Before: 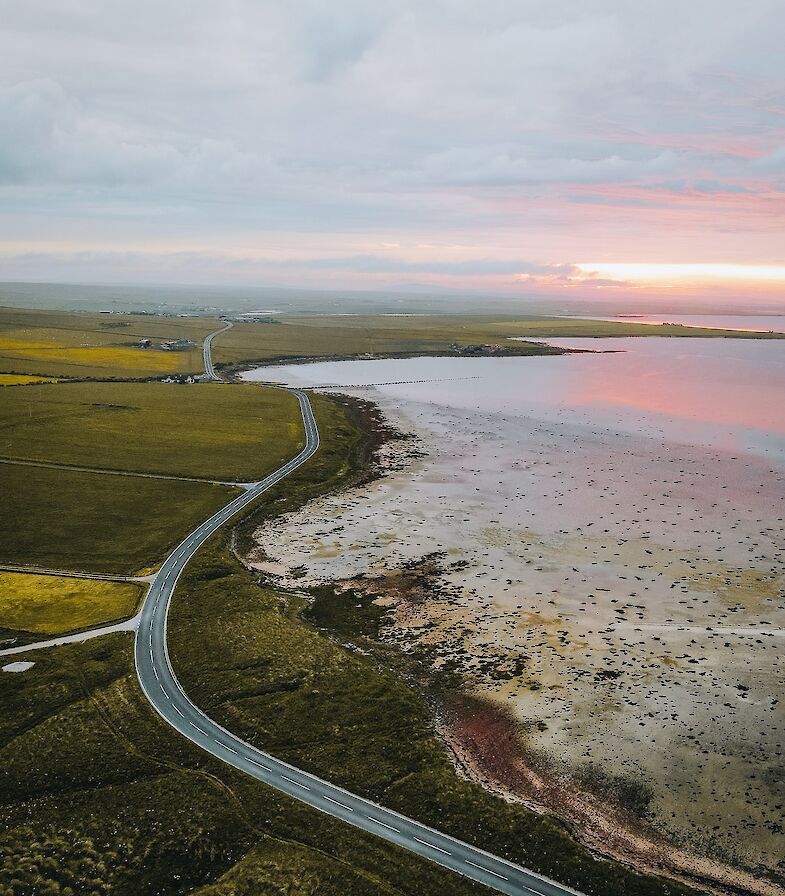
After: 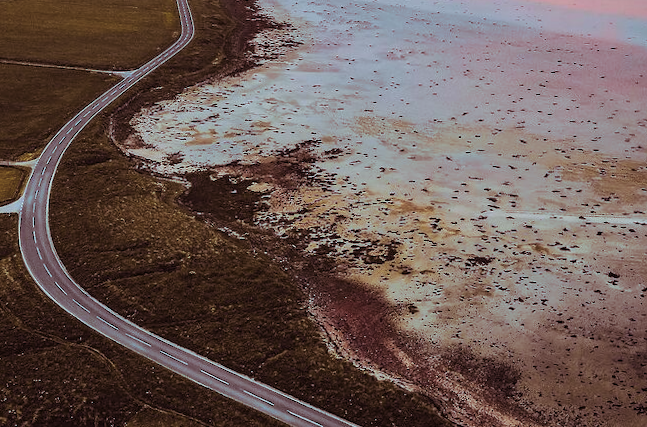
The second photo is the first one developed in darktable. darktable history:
crop and rotate: left 13.306%, top 48.129%, bottom 2.928%
split-toning: on, module defaults
white balance: red 0.925, blue 1.046
color balance rgb: linear chroma grading › shadows -8%, linear chroma grading › global chroma 10%, perceptual saturation grading › global saturation 2%, perceptual saturation grading › highlights -2%, perceptual saturation grading › mid-tones 4%, perceptual saturation grading › shadows 8%, perceptual brilliance grading › global brilliance 2%, perceptual brilliance grading › highlights -4%, global vibrance 16%, saturation formula JzAzBz (2021)
rotate and perspective: rotation 0.074°, lens shift (vertical) 0.096, lens shift (horizontal) -0.041, crop left 0.043, crop right 0.952, crop top 0.024, crop bottom 0.979
